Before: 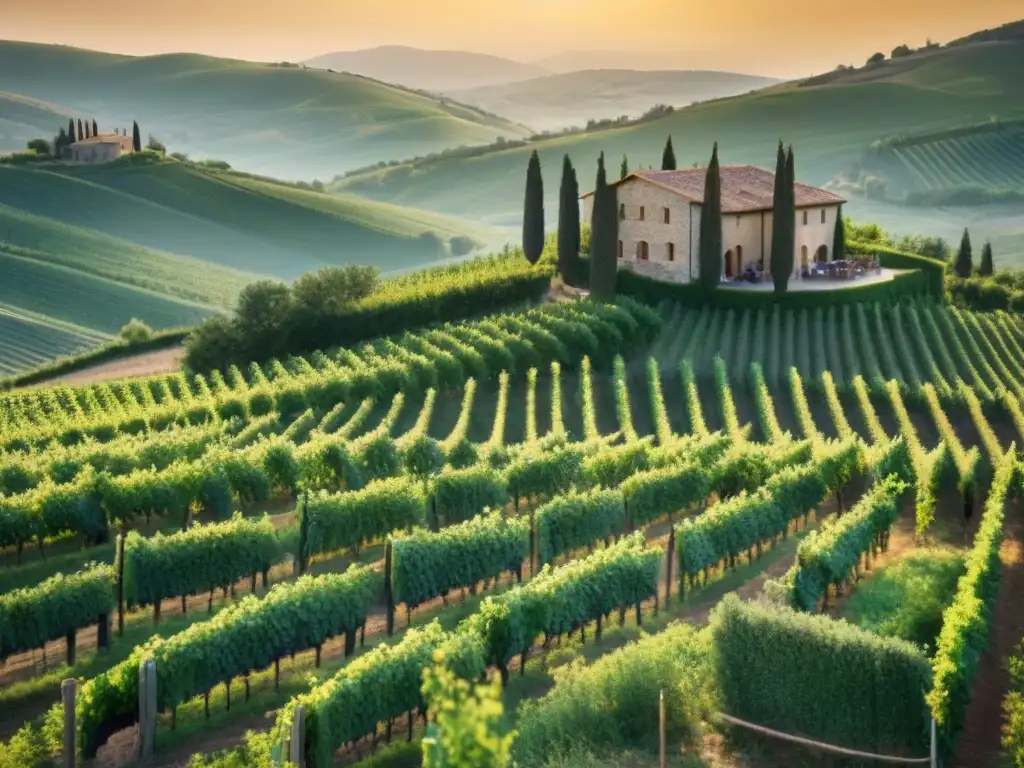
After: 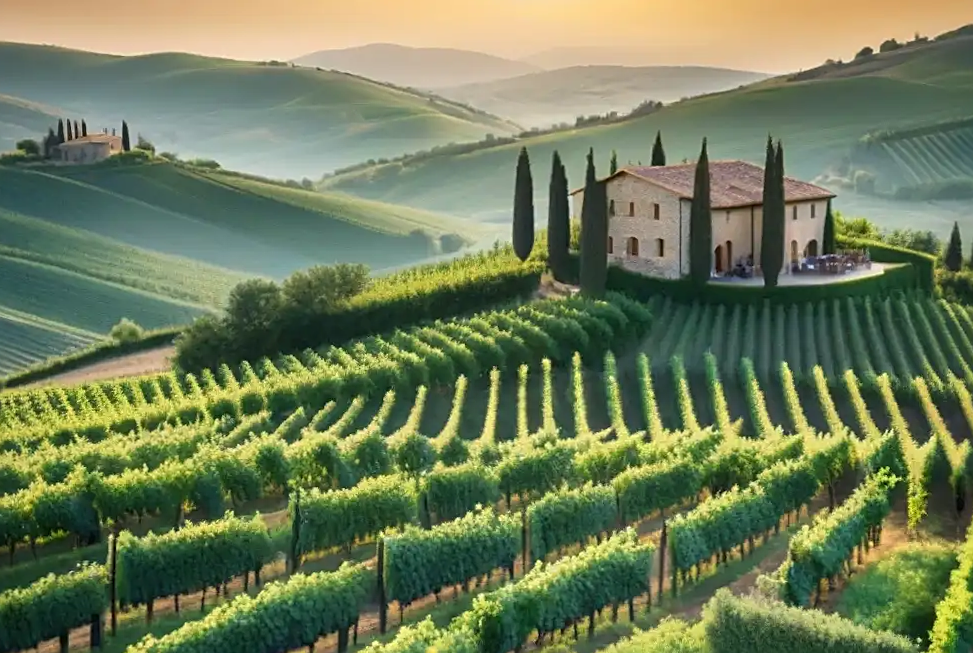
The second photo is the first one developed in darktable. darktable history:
sharpen: on, module defaults
crop and rotate: angle 0.424°, left 0.443%, right 3.584%, bottom 14.127%
